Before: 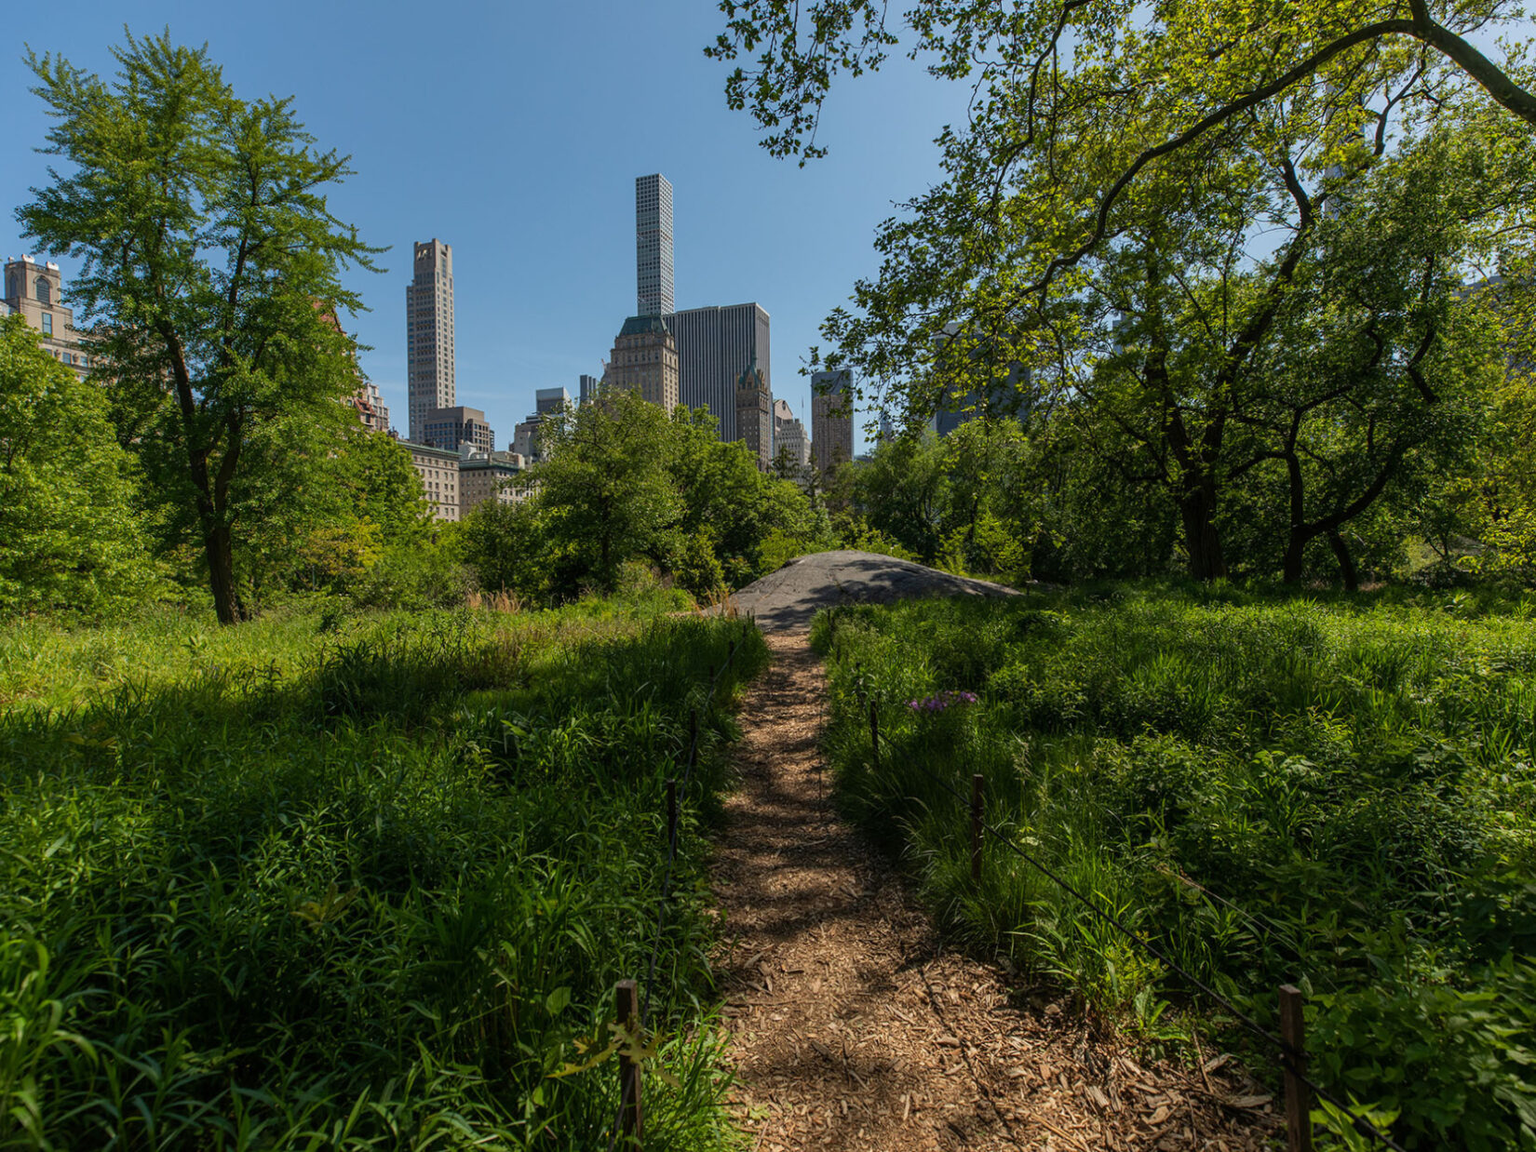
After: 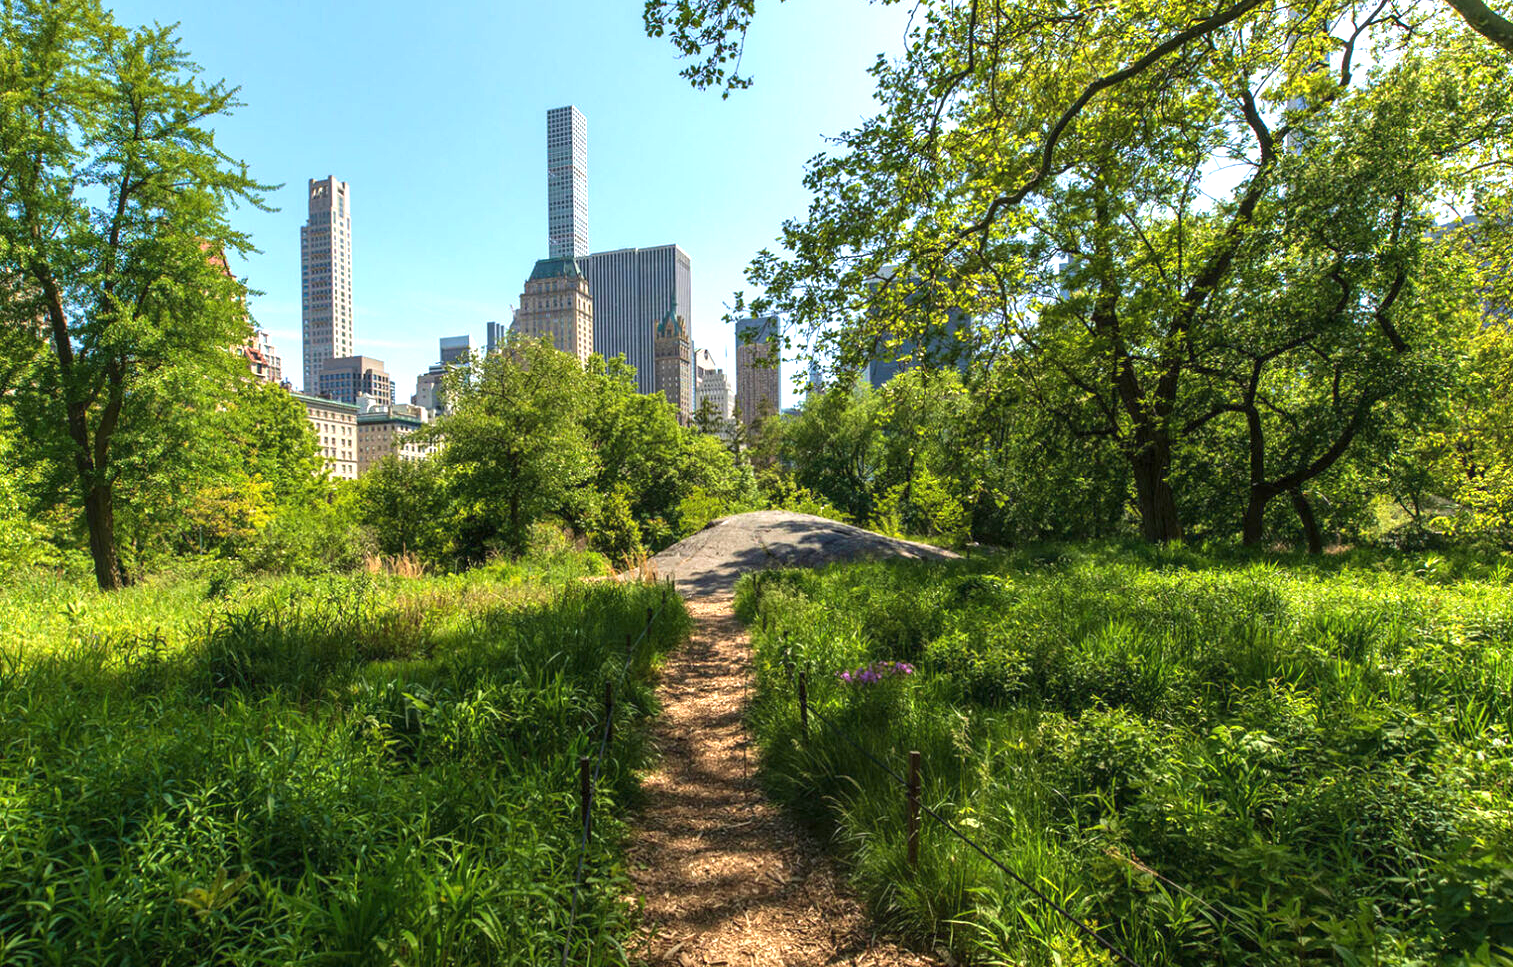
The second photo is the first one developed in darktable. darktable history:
exposure: black level correction 0, exposure 1.452 EV, compensate highlight preservation false
crop: left 8.243%, top 6.617%, bottom 15.271%
velvia: on, module defaults
